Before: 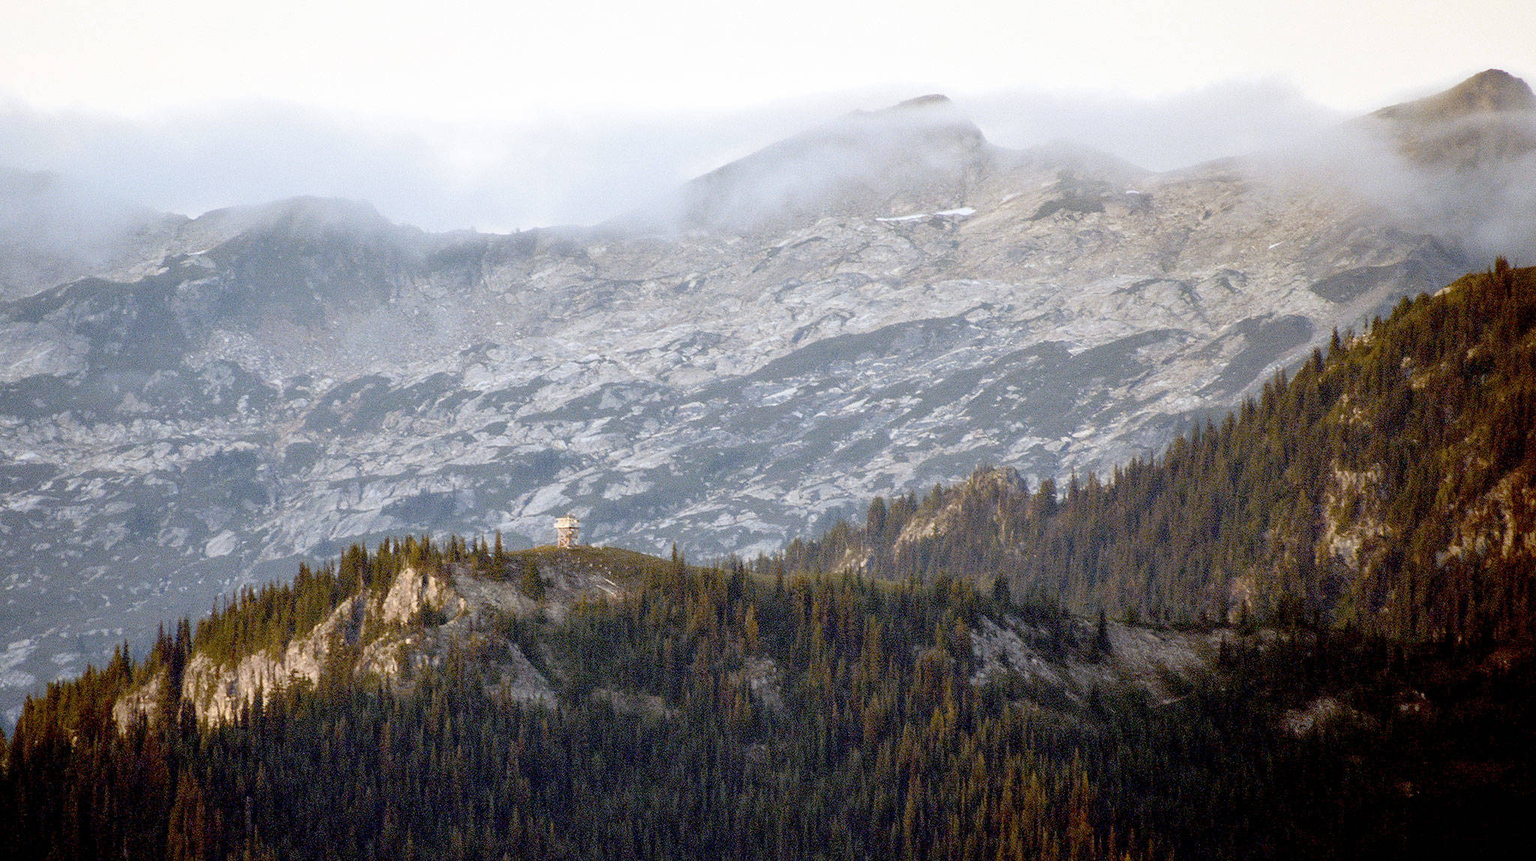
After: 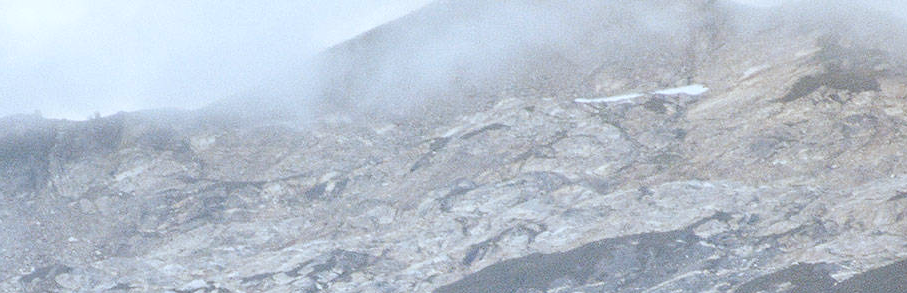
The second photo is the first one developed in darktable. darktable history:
crop: left 28.965%, top 16.79%, right 26.724%, bottom 57.617%
color correction: highlights a* -3.54, highlights b* -6.27, shadows a* 3.24, shadows b* 5.56
